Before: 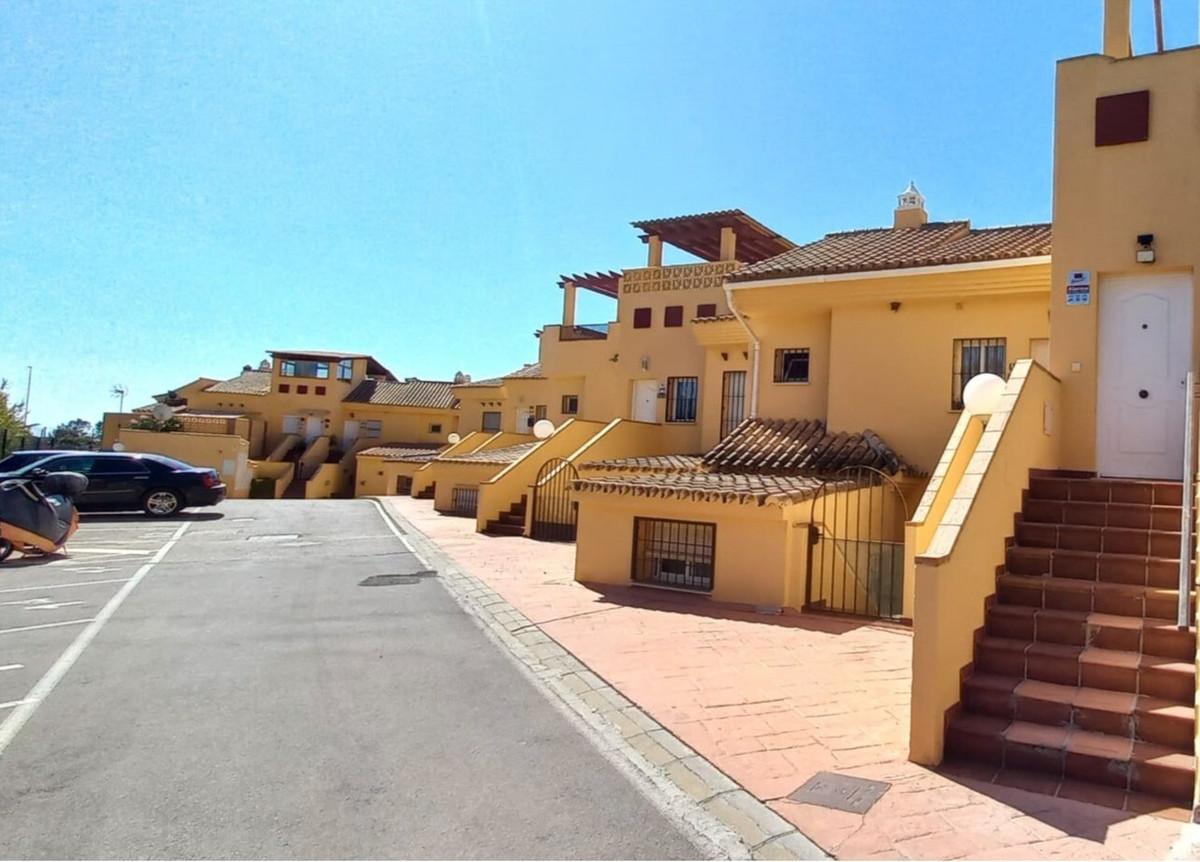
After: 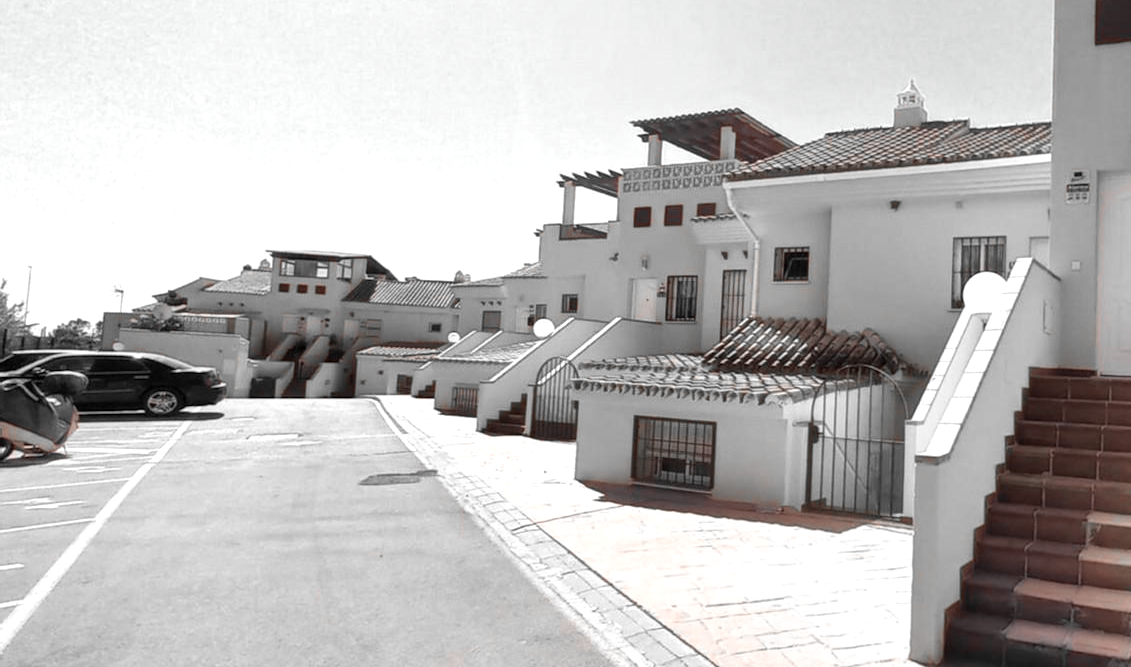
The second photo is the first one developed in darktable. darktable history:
exposure: black level correction 0.001, exposure 0.499 EV, compensate exposure bias true, compensate highlight preservation false
crop and rotate: angle 0.061°, top 11.707%, right 5.571%, bottom 10.705%
color zones: curves: ch1 [(0, 0.006) (0.094, 0.285) (0.171, 0.001) (0.429, 0.001) (0.571, 0.003) (0.714, 0.004) (0.857, 0.004) (1, 0.006)]
tone equalizer: on, module defaults
